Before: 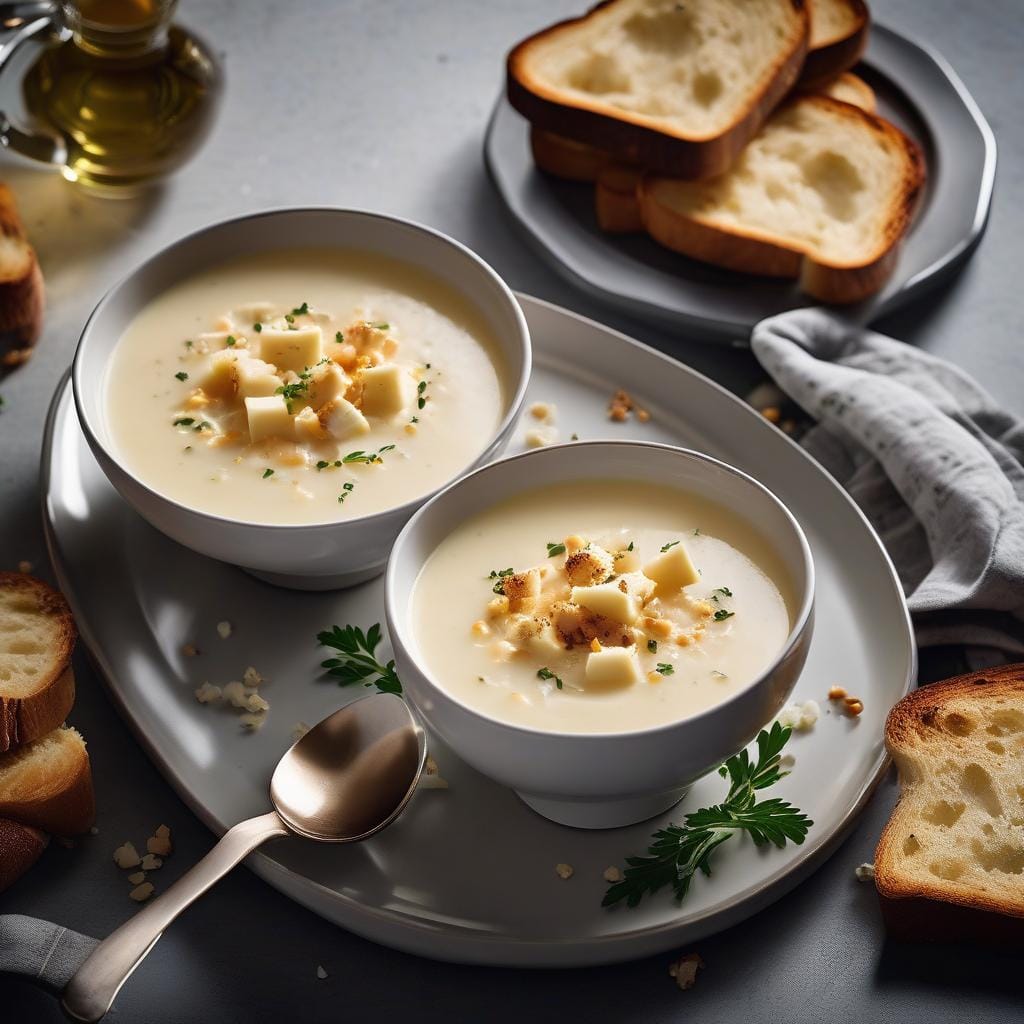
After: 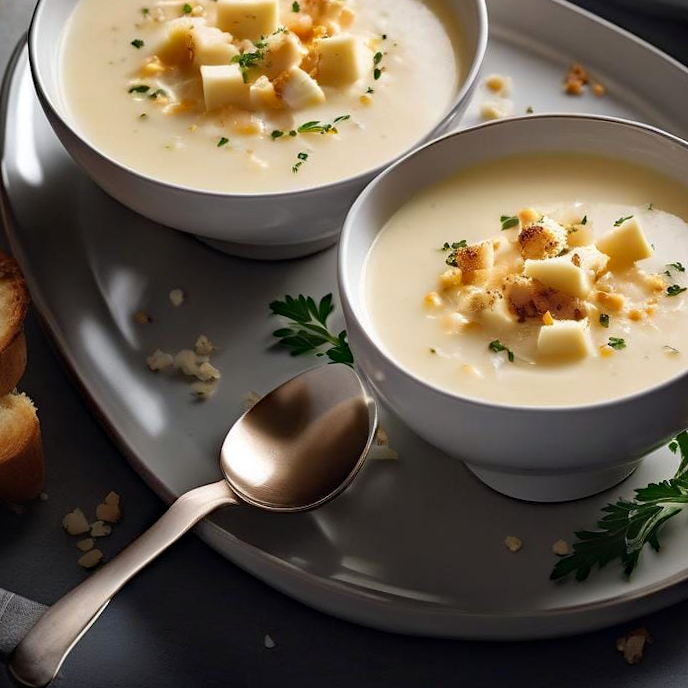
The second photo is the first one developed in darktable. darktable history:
haze removal: compatibility mode true, adaptive false
crop and rotate: angle -0.82°, left 3.85%, top 31.828%, right 27.992%
